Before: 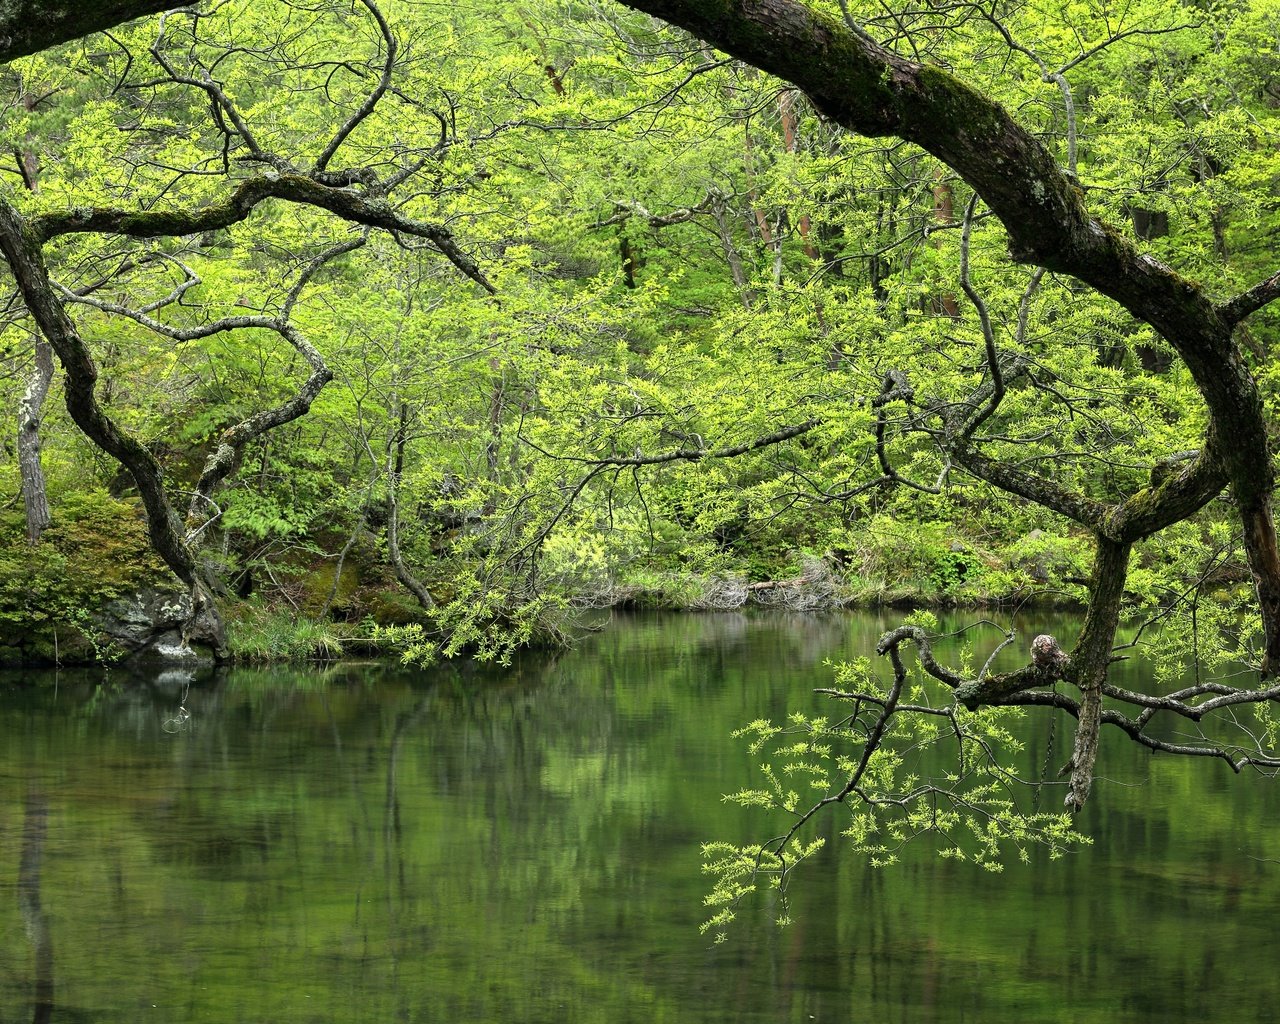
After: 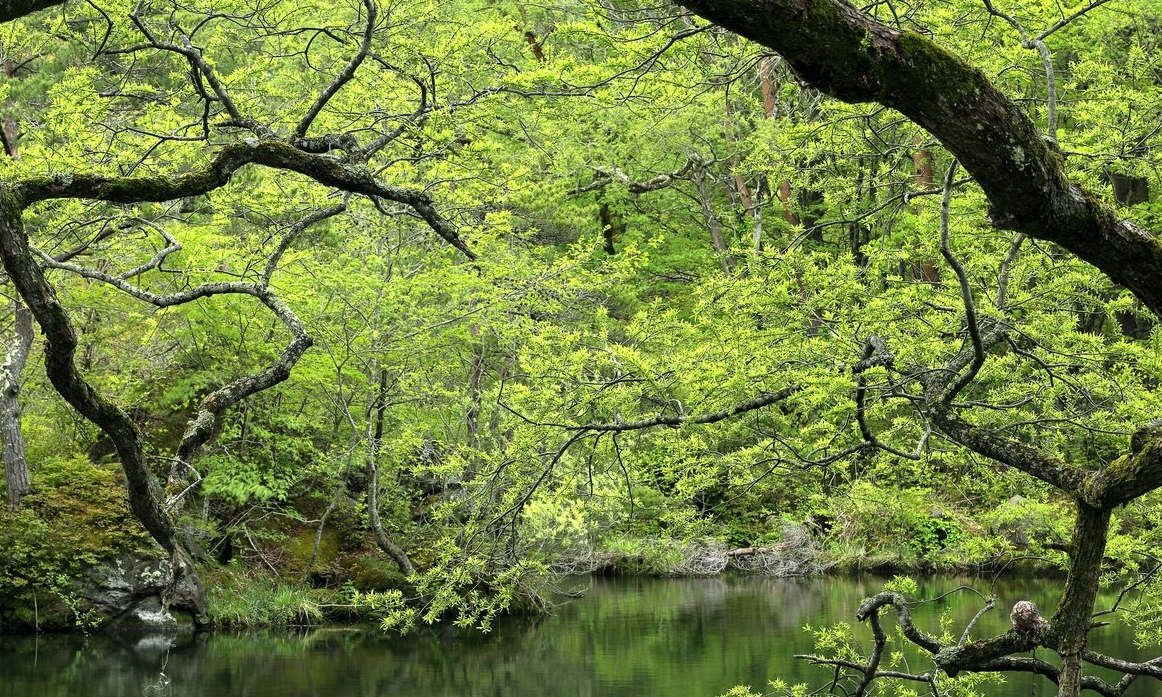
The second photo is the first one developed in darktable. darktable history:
crop: left 1.573%, top 3.397%, right 7.628%, bottom 28.506%
